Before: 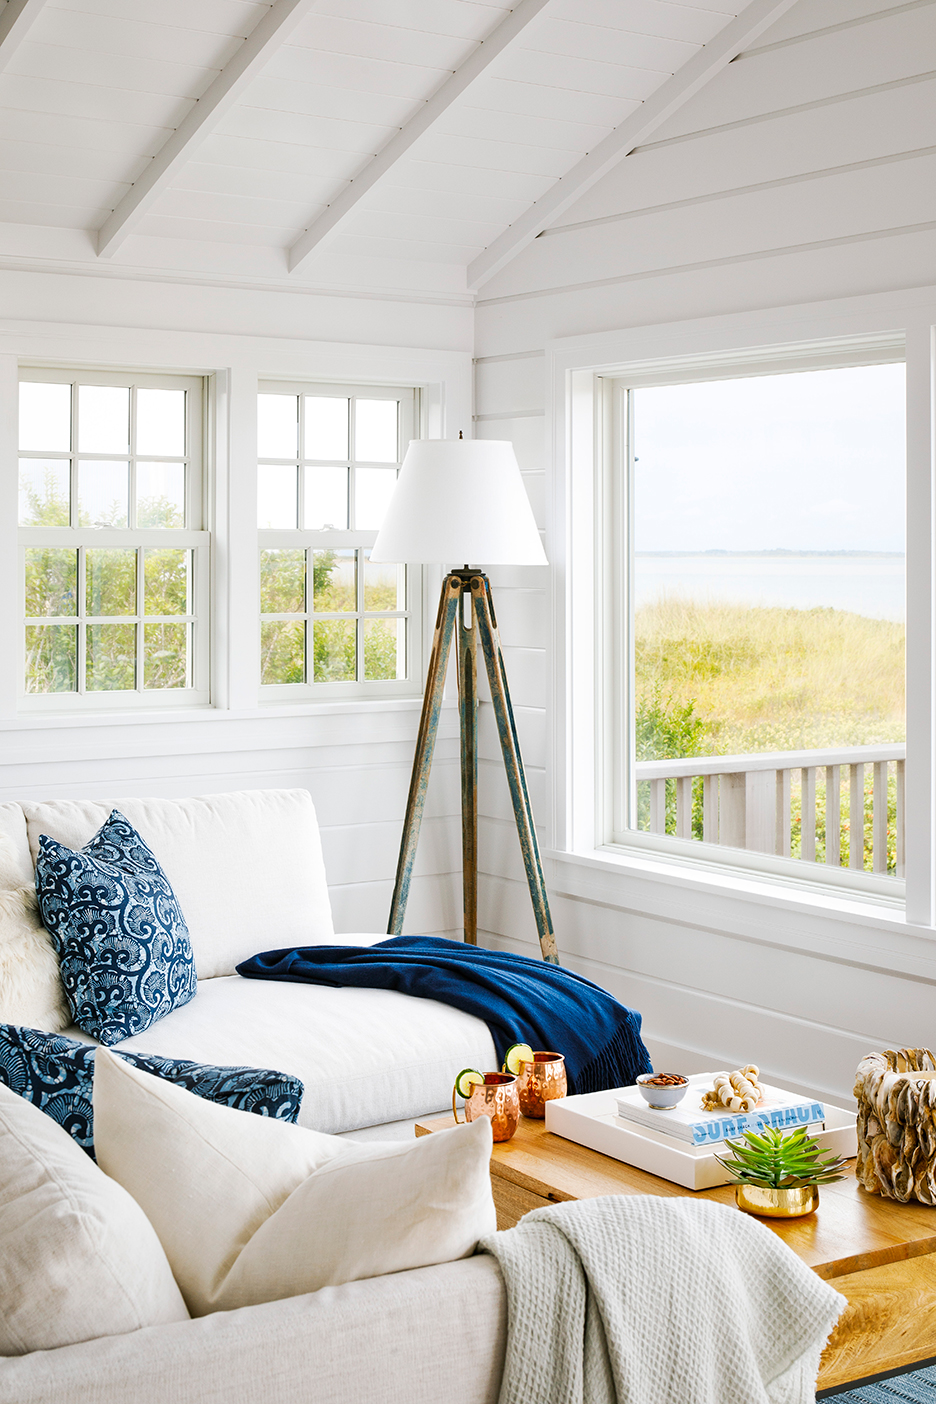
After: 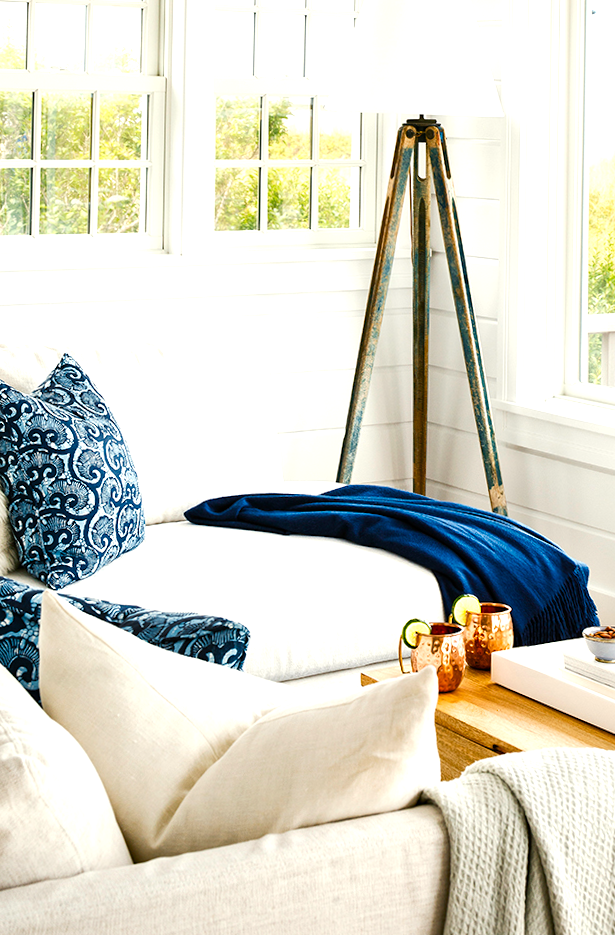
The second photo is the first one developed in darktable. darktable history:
crop and rotate: angle -0.987°, left 3.935%, top 31.629%, right 28.585%
color balance rgb: highlights gain › luminance 6.529%, highlights gain › chroma 2.515%, highlights gain › hue 89.15°, perceptual saturation grading › global saturation 20%, perceptual saturation grading › highlights -25.007%, perceptual saturation grading › shadows 24.236%, perceptual brilliance grading › highlights 13.808%, perceptual brilliance grading › mid-tones 8.55%, perceptual brilliance grading › shadows -16.807%
